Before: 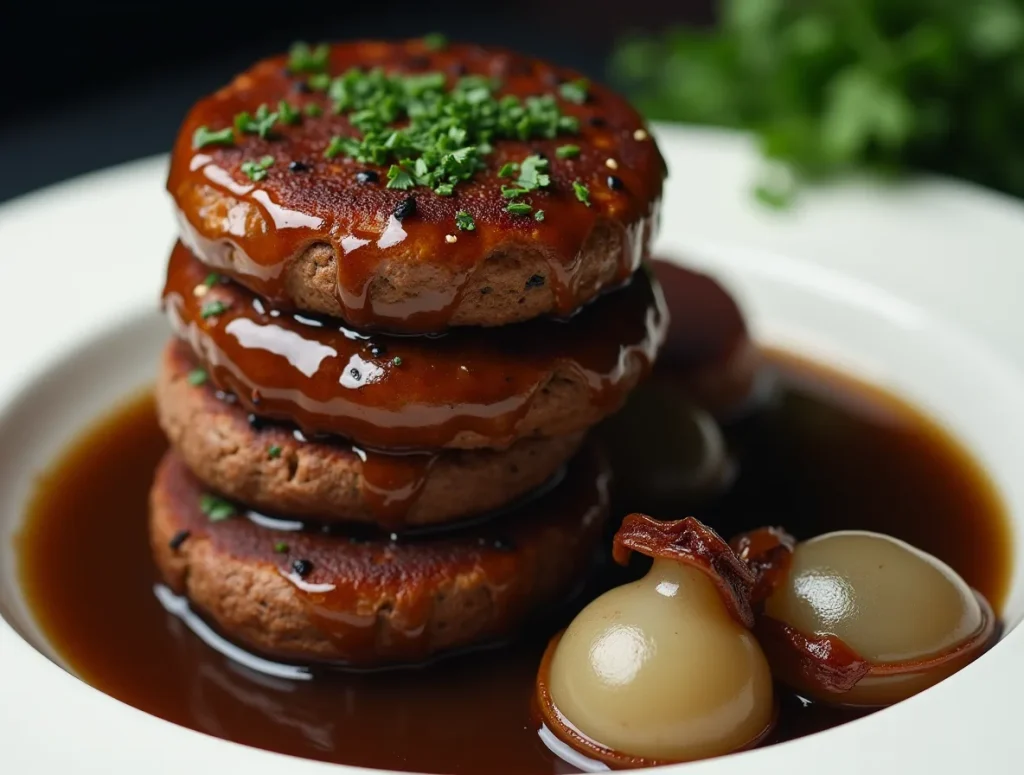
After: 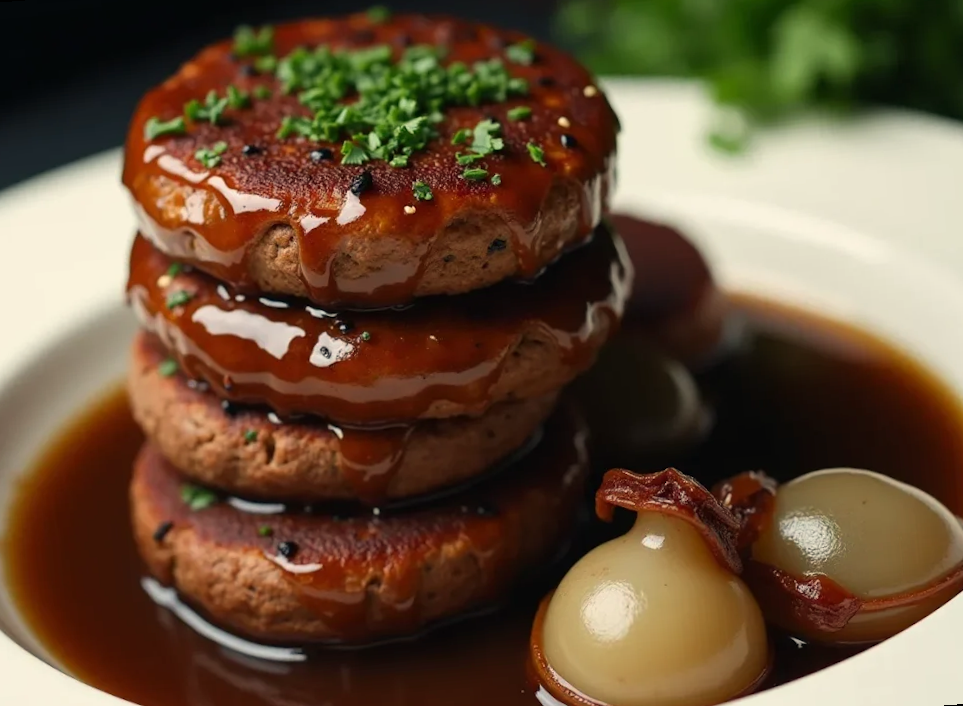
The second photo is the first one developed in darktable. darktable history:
white balance: red 1.045, blue 0.932
rotate and perspective: rotation -4.57°, crop left 0.054, crop right 0.944, crop top 0.087, crop bottom 0.914
